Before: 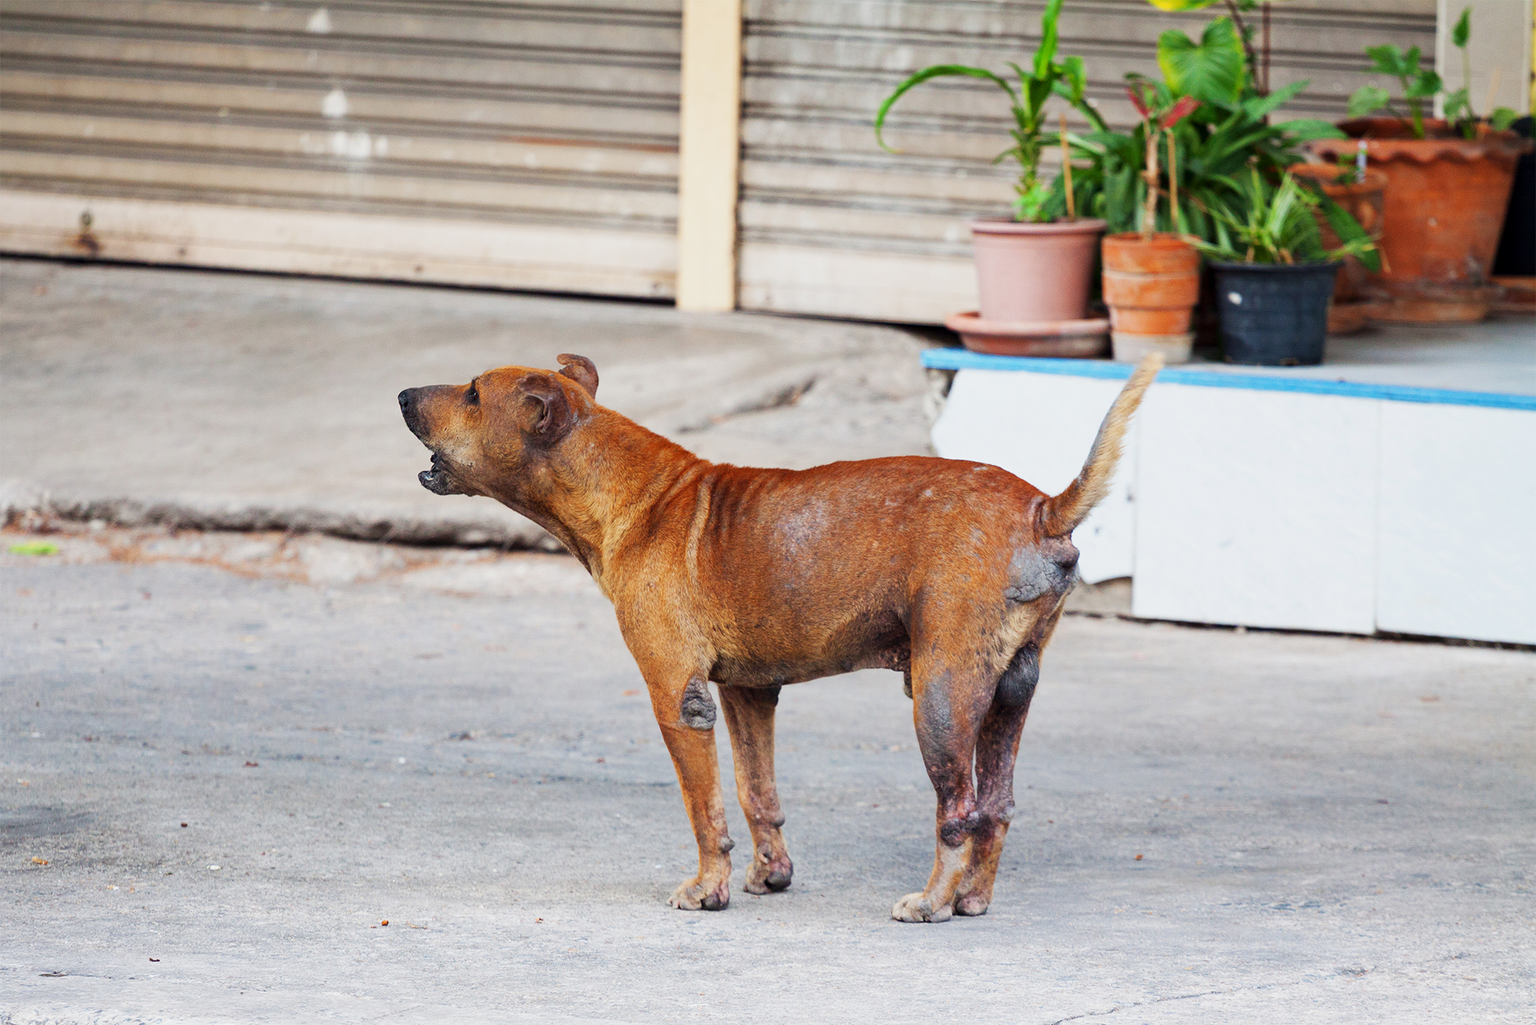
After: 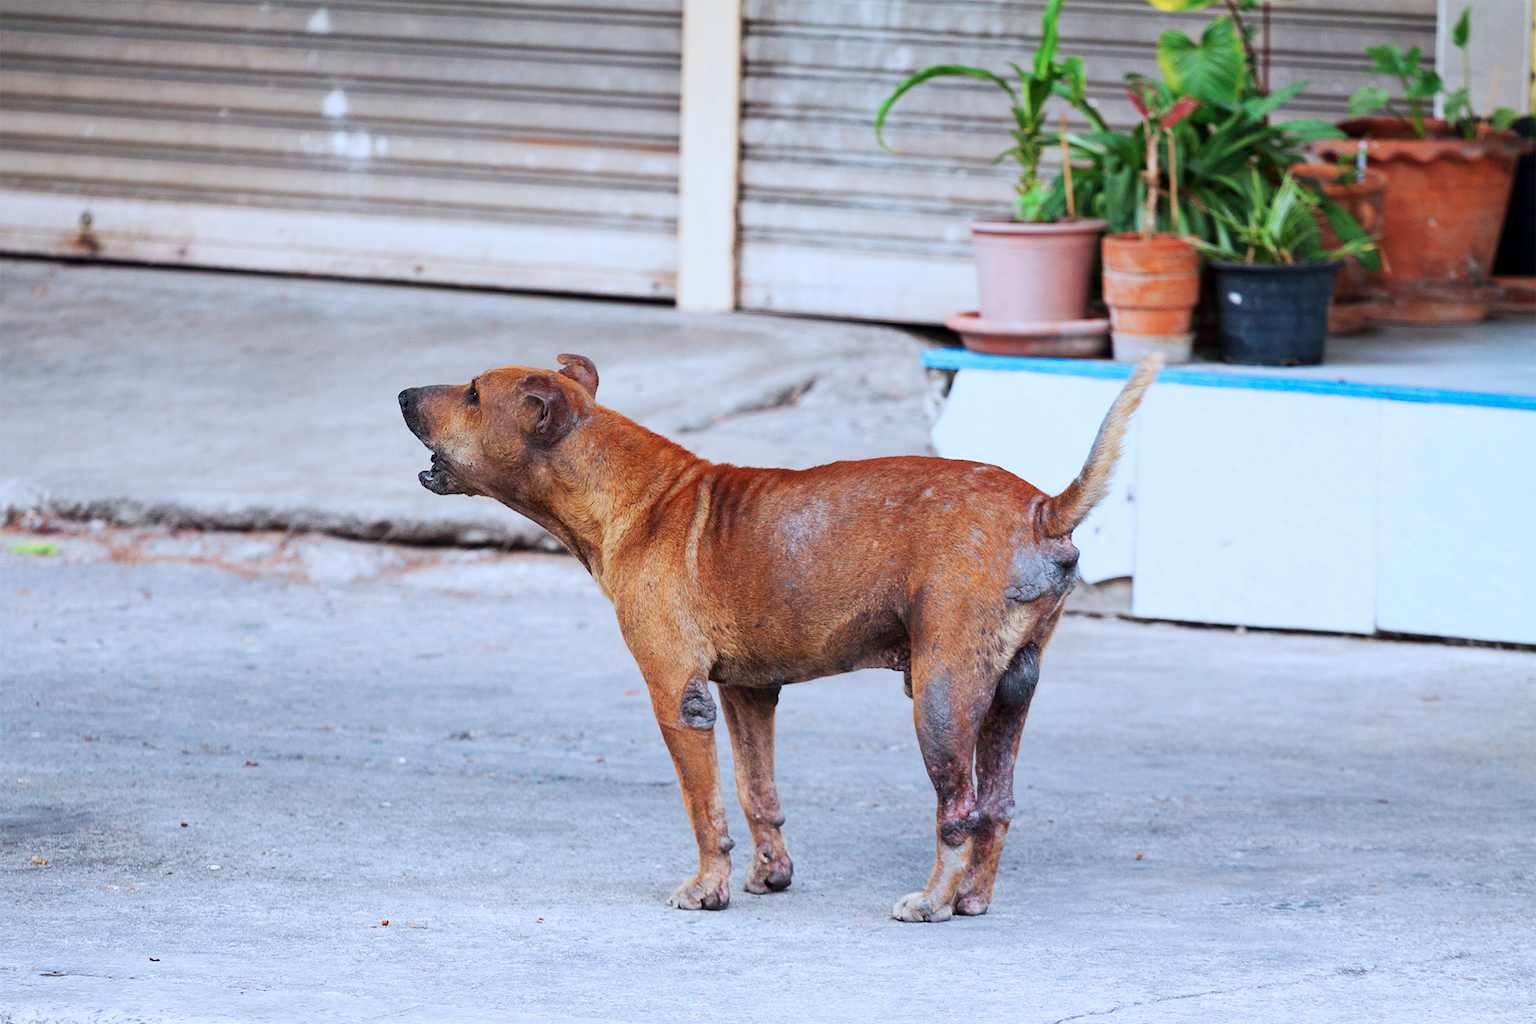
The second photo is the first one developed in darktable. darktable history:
color correction: highlights a* -2.22, highlights b* -18.18
